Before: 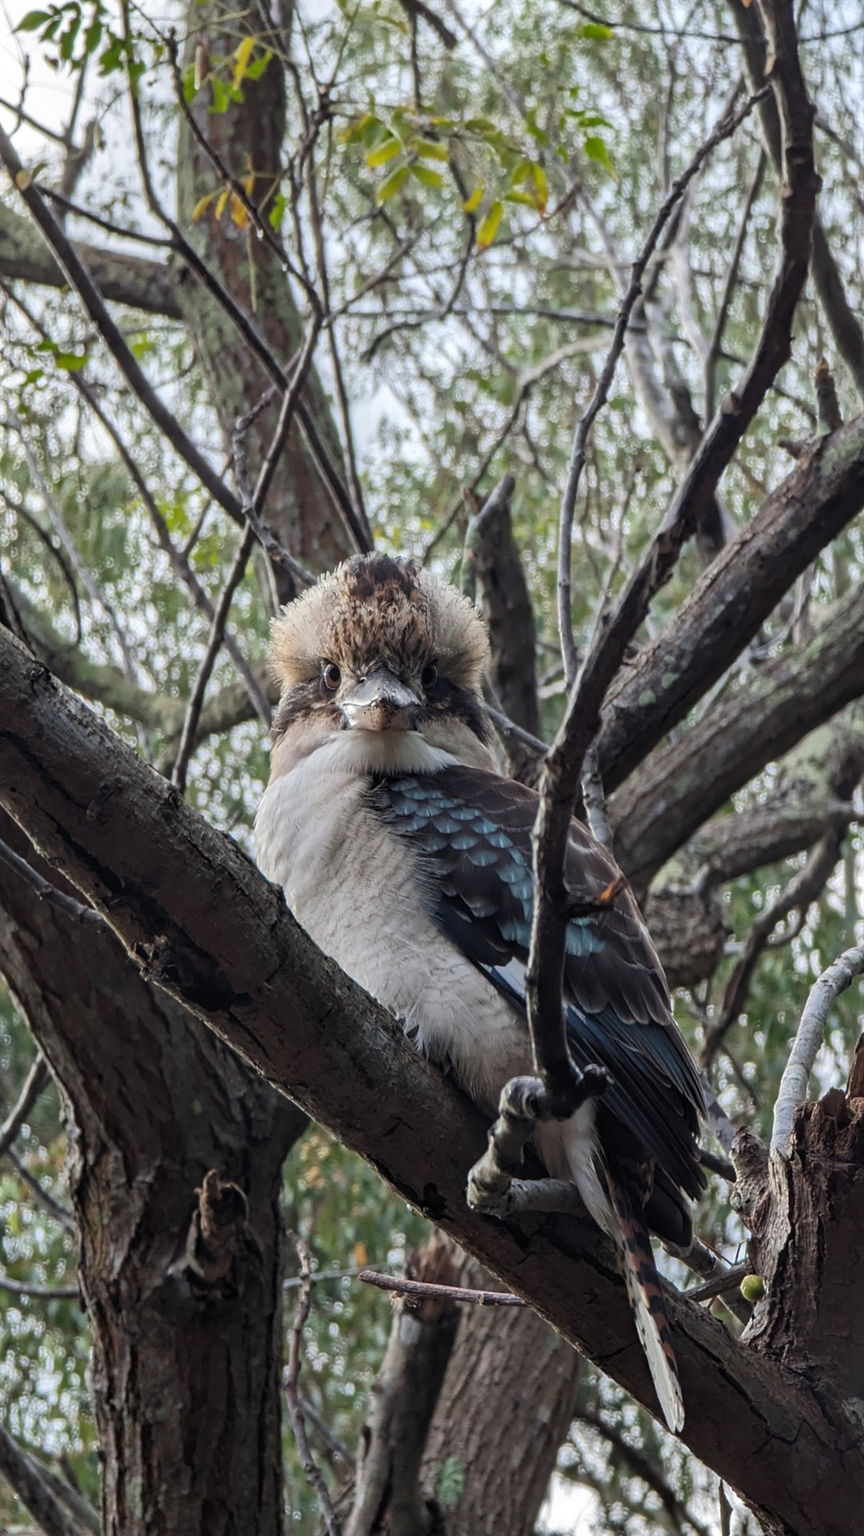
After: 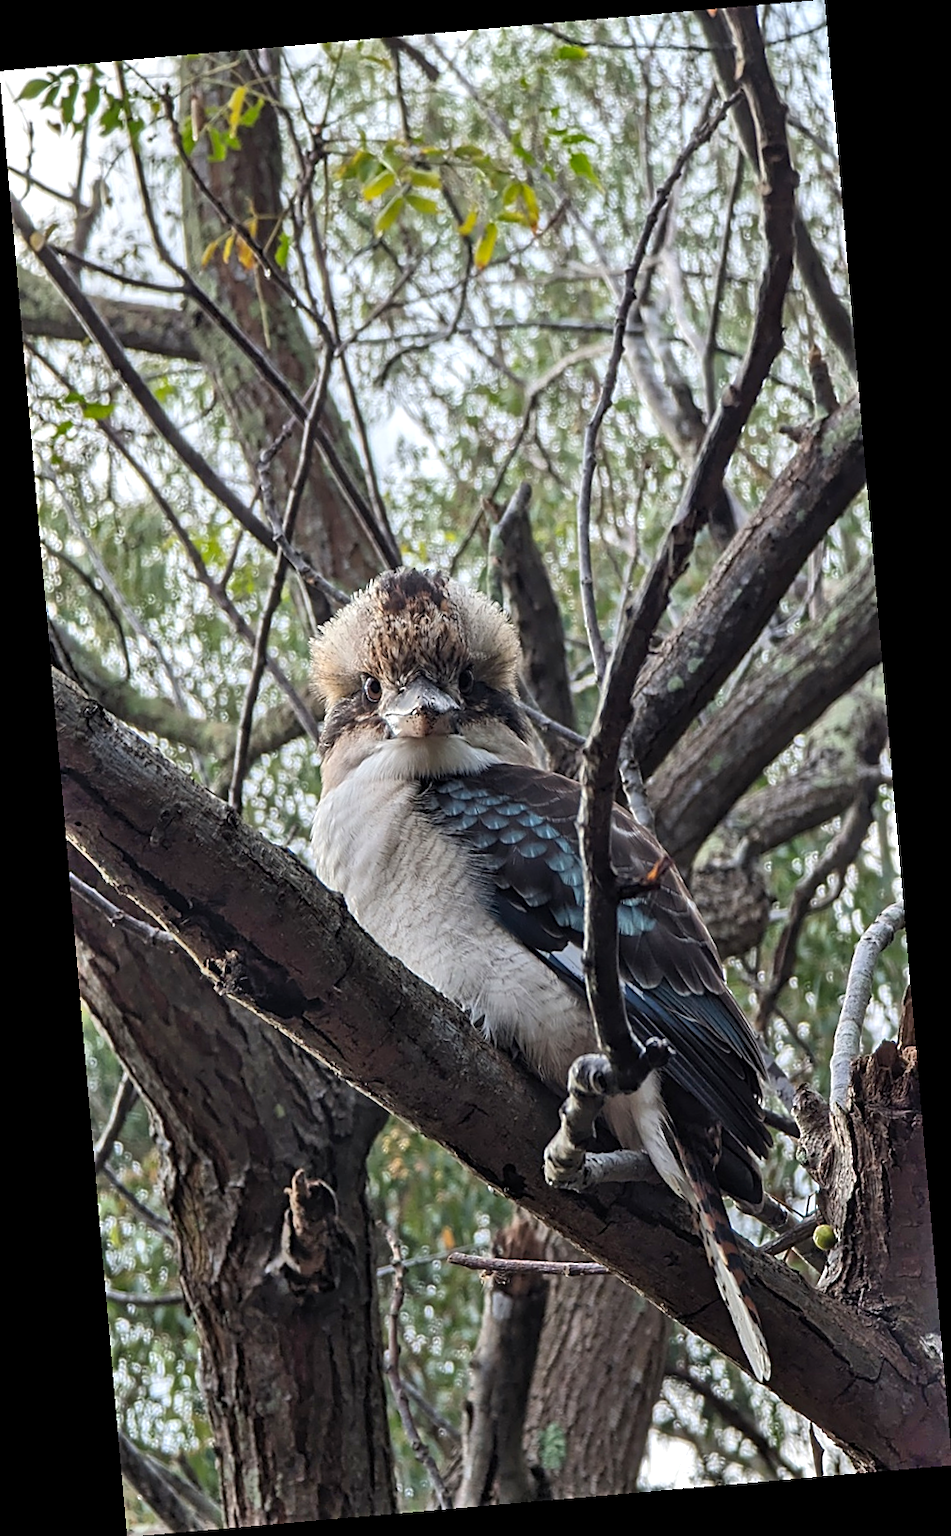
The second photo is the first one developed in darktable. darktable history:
sharpen: on, module defaults
shadows and highlights: radius 44.78, white point adjustment 6.64, compress 79.65%, highlights color adjustment 78.42%, soften with gaussian
rotate and perspective: rotation -4.98°, automatic cropping off
color contrast: green-magenta contrast 1.1, blue-yellow contrast 1.1, unbound 0
